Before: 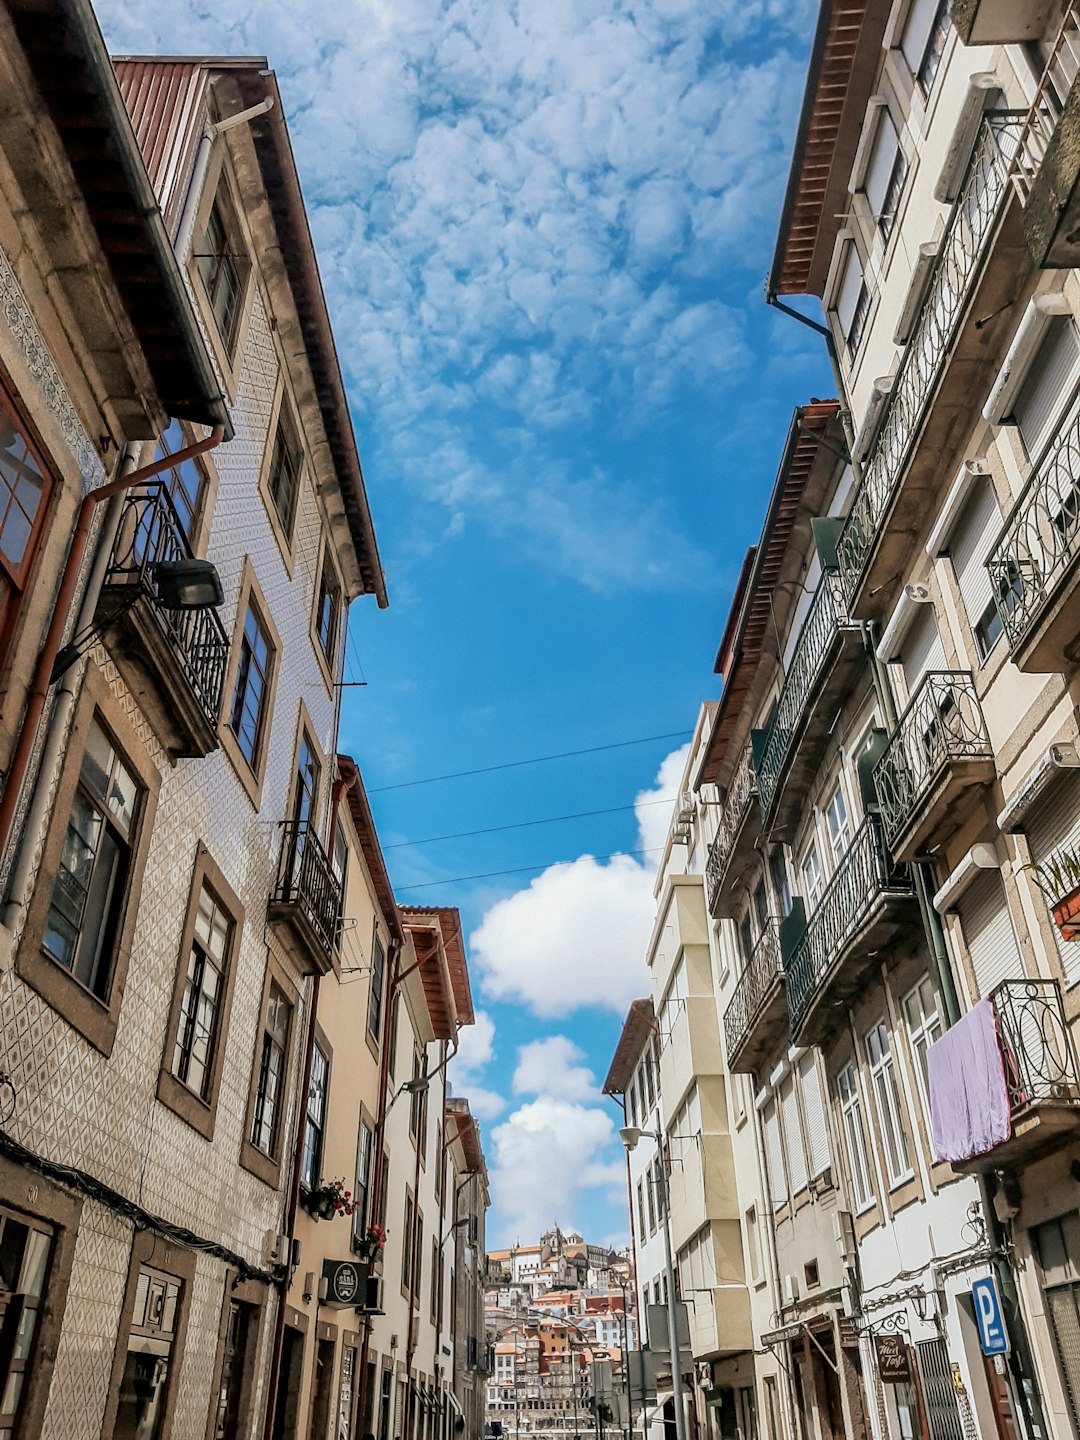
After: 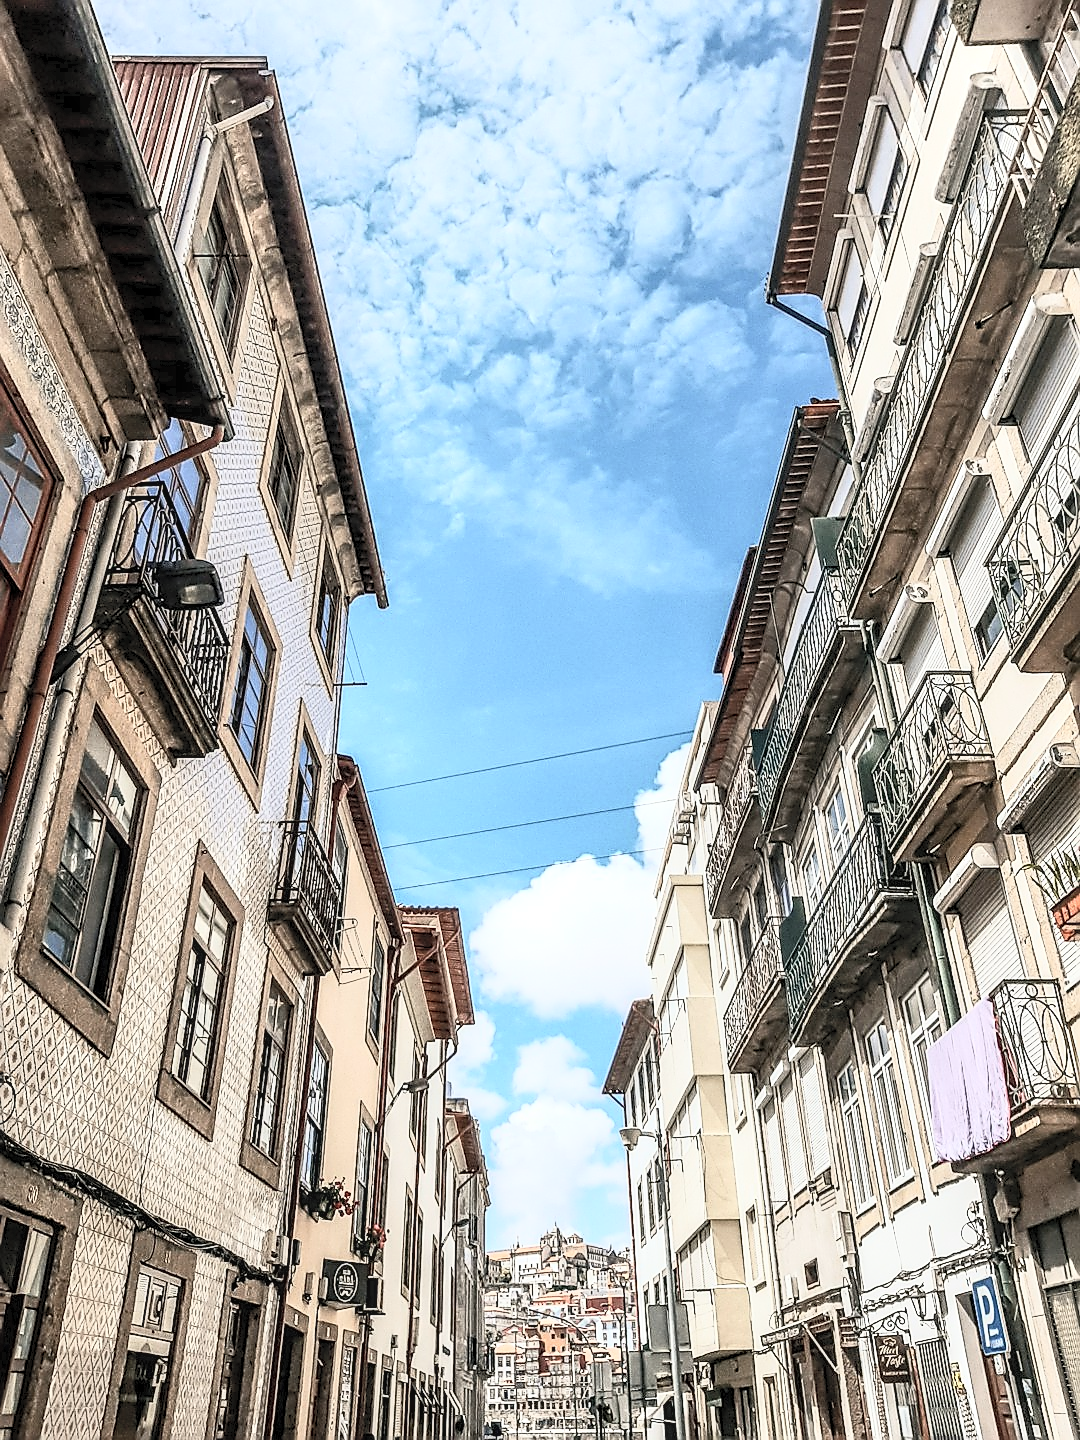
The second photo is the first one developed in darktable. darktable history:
contrast brightness saturation: contrast 0.449, brightness 0.557, saturation -0.187
sharpen: radius 1.355, amount 1.253, threshold 0.645
local contrast: detail 130%
